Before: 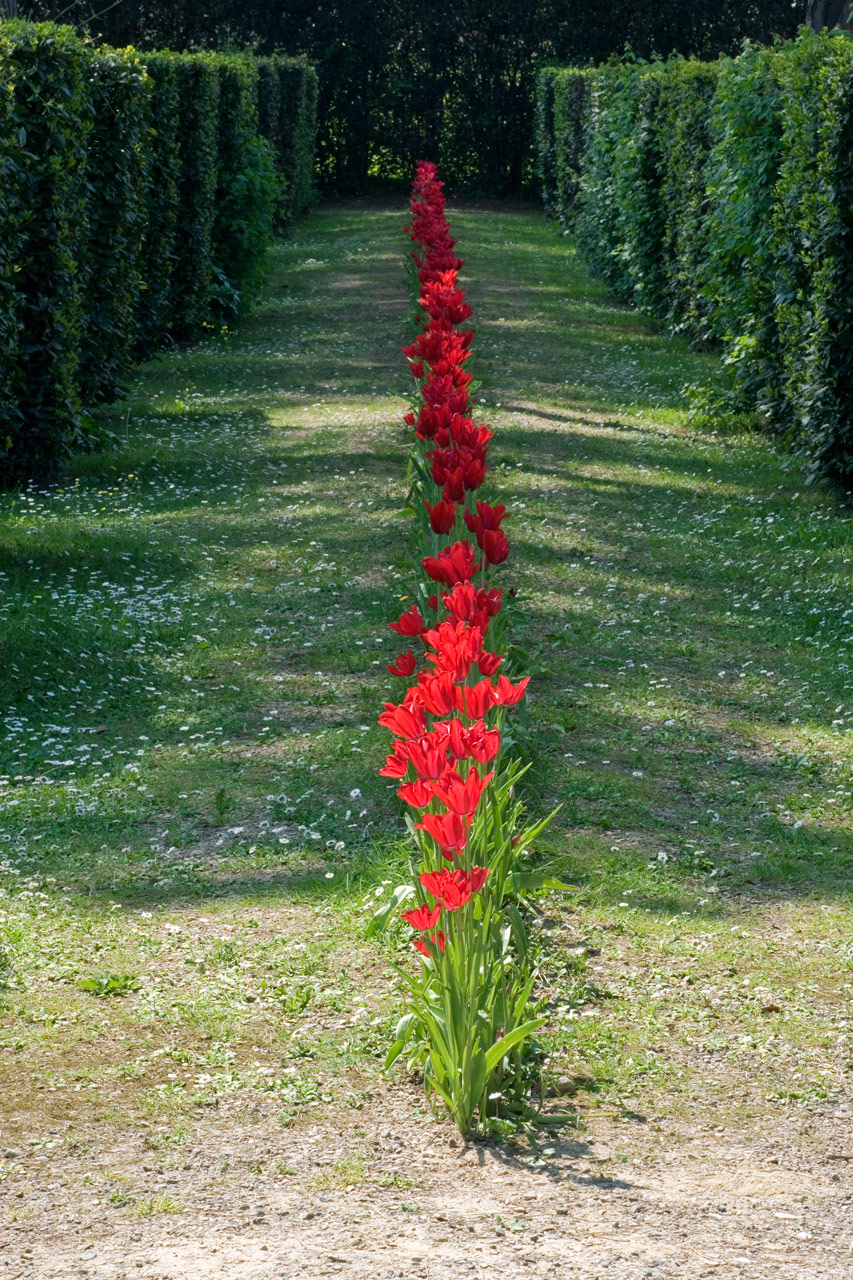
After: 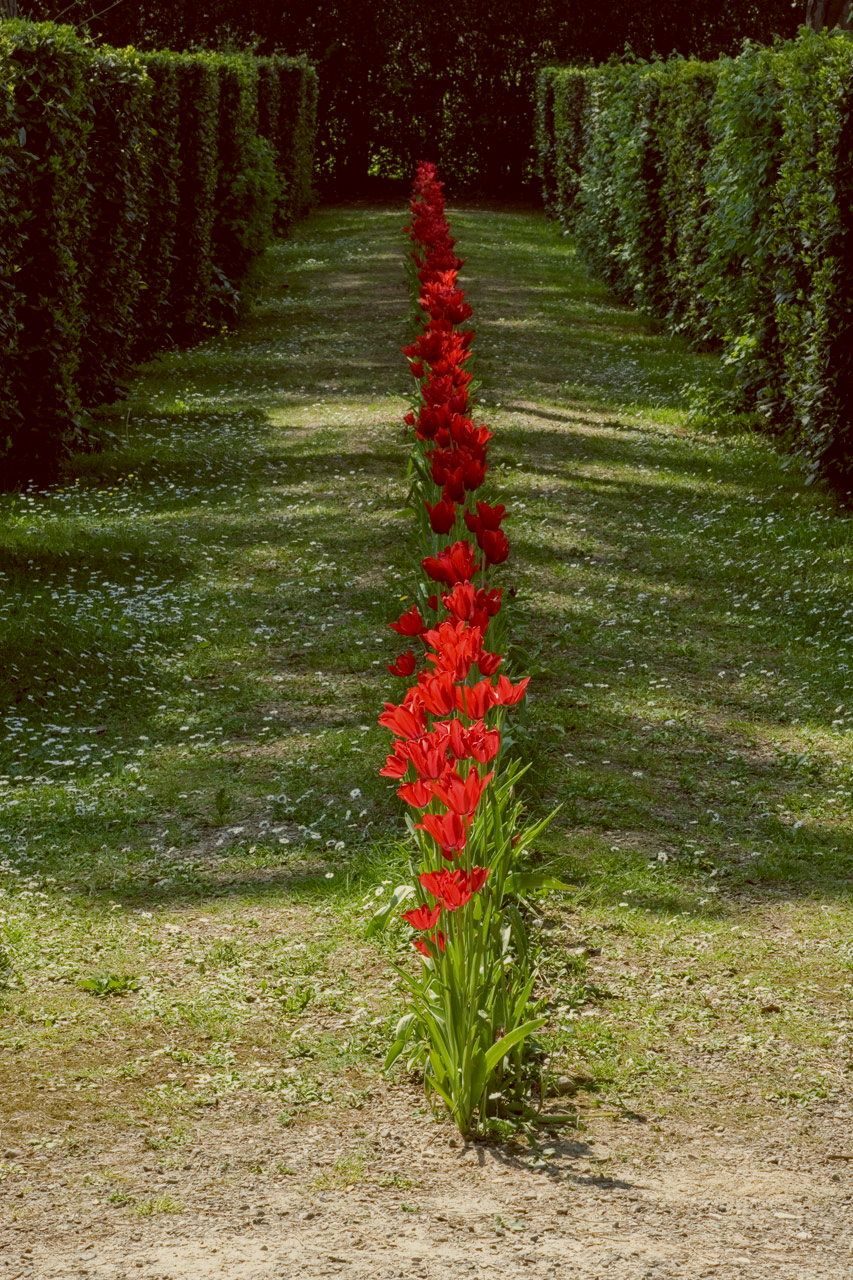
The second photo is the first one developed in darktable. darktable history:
exposure: exposure -0.582 EV, compensate highlight preservation false
local contrast: on, module defaults
color balance: lift [1.001, 1.007, 1, 0.993], gamma [1.023, 1.026, 1.01, 0.974], gain [0.964, 1.059, 1.073, 0.927]
